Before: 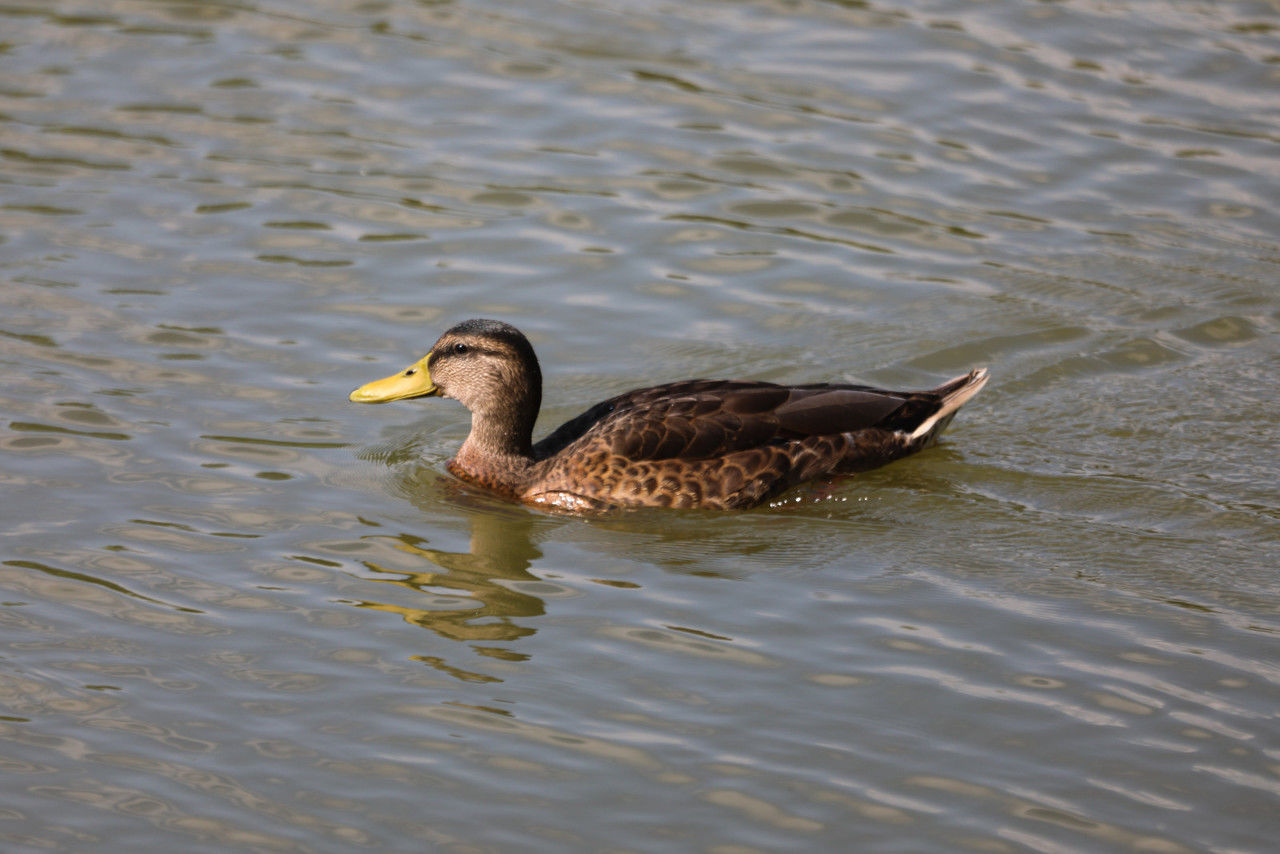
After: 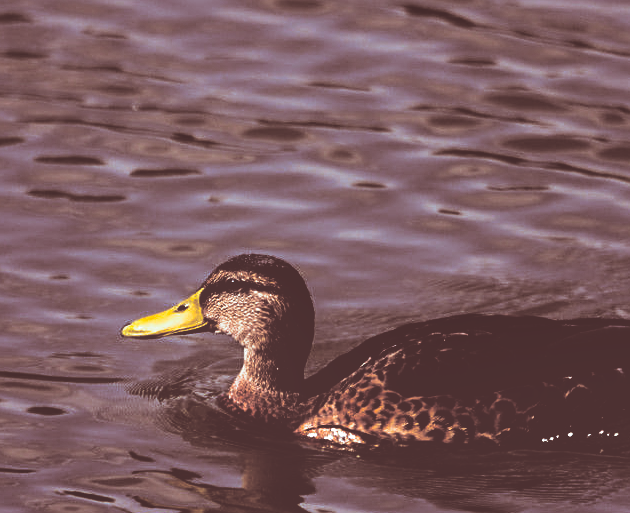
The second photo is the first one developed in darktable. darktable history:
white balance: red 0.954, blue 1.079
base curve: curves: ch0 [(0, 0.036) (0.083, 0.04) (0.804, 1)], preserve colors none
split-toning: shadows › saturation 0.3, highlights › hue 180°, highlights › saturation 0.3, compress 0%
shadows and highlights: shadows 53, soften with gaussian
crop: left 17.835%, top 7.675%, right 32.881%, bottom 32.213%
bloom: on, module defaults
sharpen: on, module defaults
color correction: highlights a* 4.02, highlights b* 4.98, shadows a* -7.55, shadows b* 4.98
